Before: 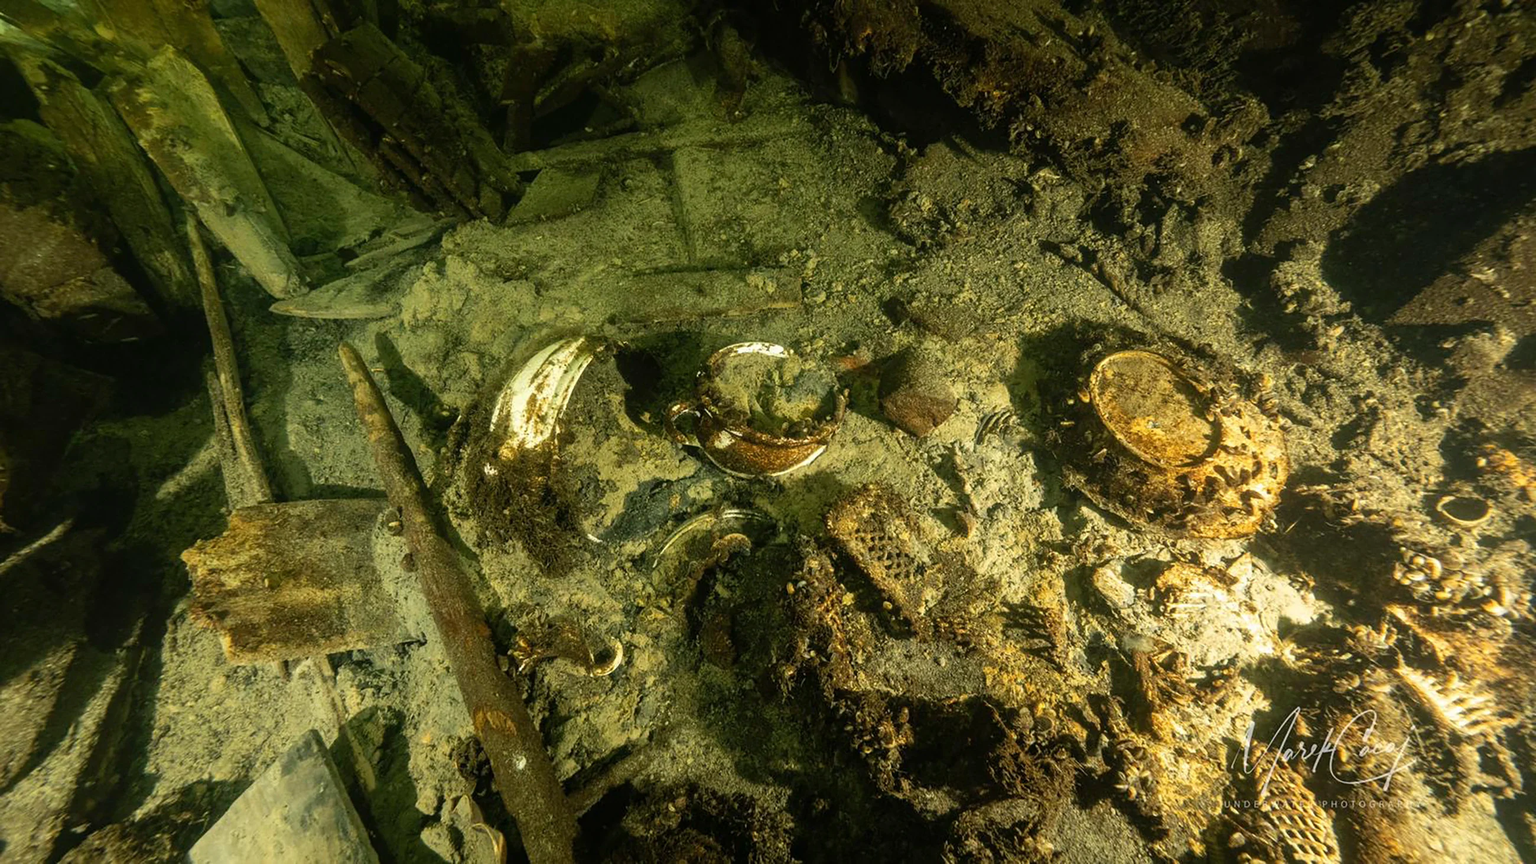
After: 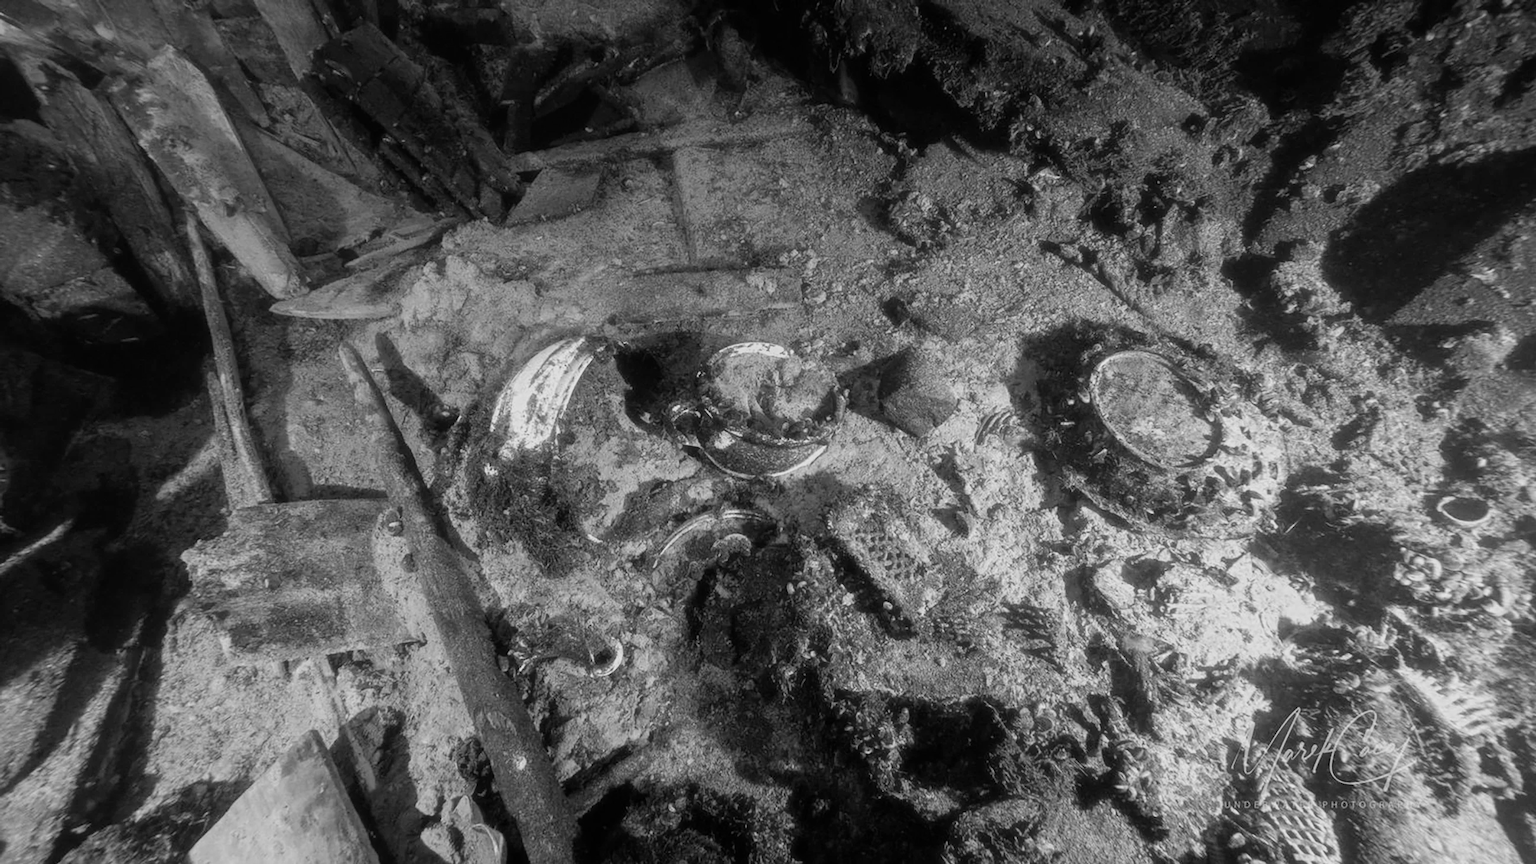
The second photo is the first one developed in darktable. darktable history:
filmic rgb: black relative exposure -16 EV, white relative exposure 4.06 EV, target black luminance 0%, hardness 7.57, latitude 72.98%, contrast 0.897, highlights saturation mix 11.47%, shadows ↔ highlights balance -0.367%, preserve chrominance no, color science v4 (2020), type of noise poissonian
color zones: curves: ch0 [(0.002, 0.593) (0.143, 0.417) (0.285, 0.541) (0.455, 0.289) (0.608, 0.327) (0.727, 0.283) (0.869, 0.571) (1, 0.603)]; ch1 [(0, 0) (0.143, 0) (0.286, 0) (0.429, 0) (0.571, 0) (0.714, 0) (0.857, 0)]
haze removal: strength -0.108, compatibility mode true, adaptive false
